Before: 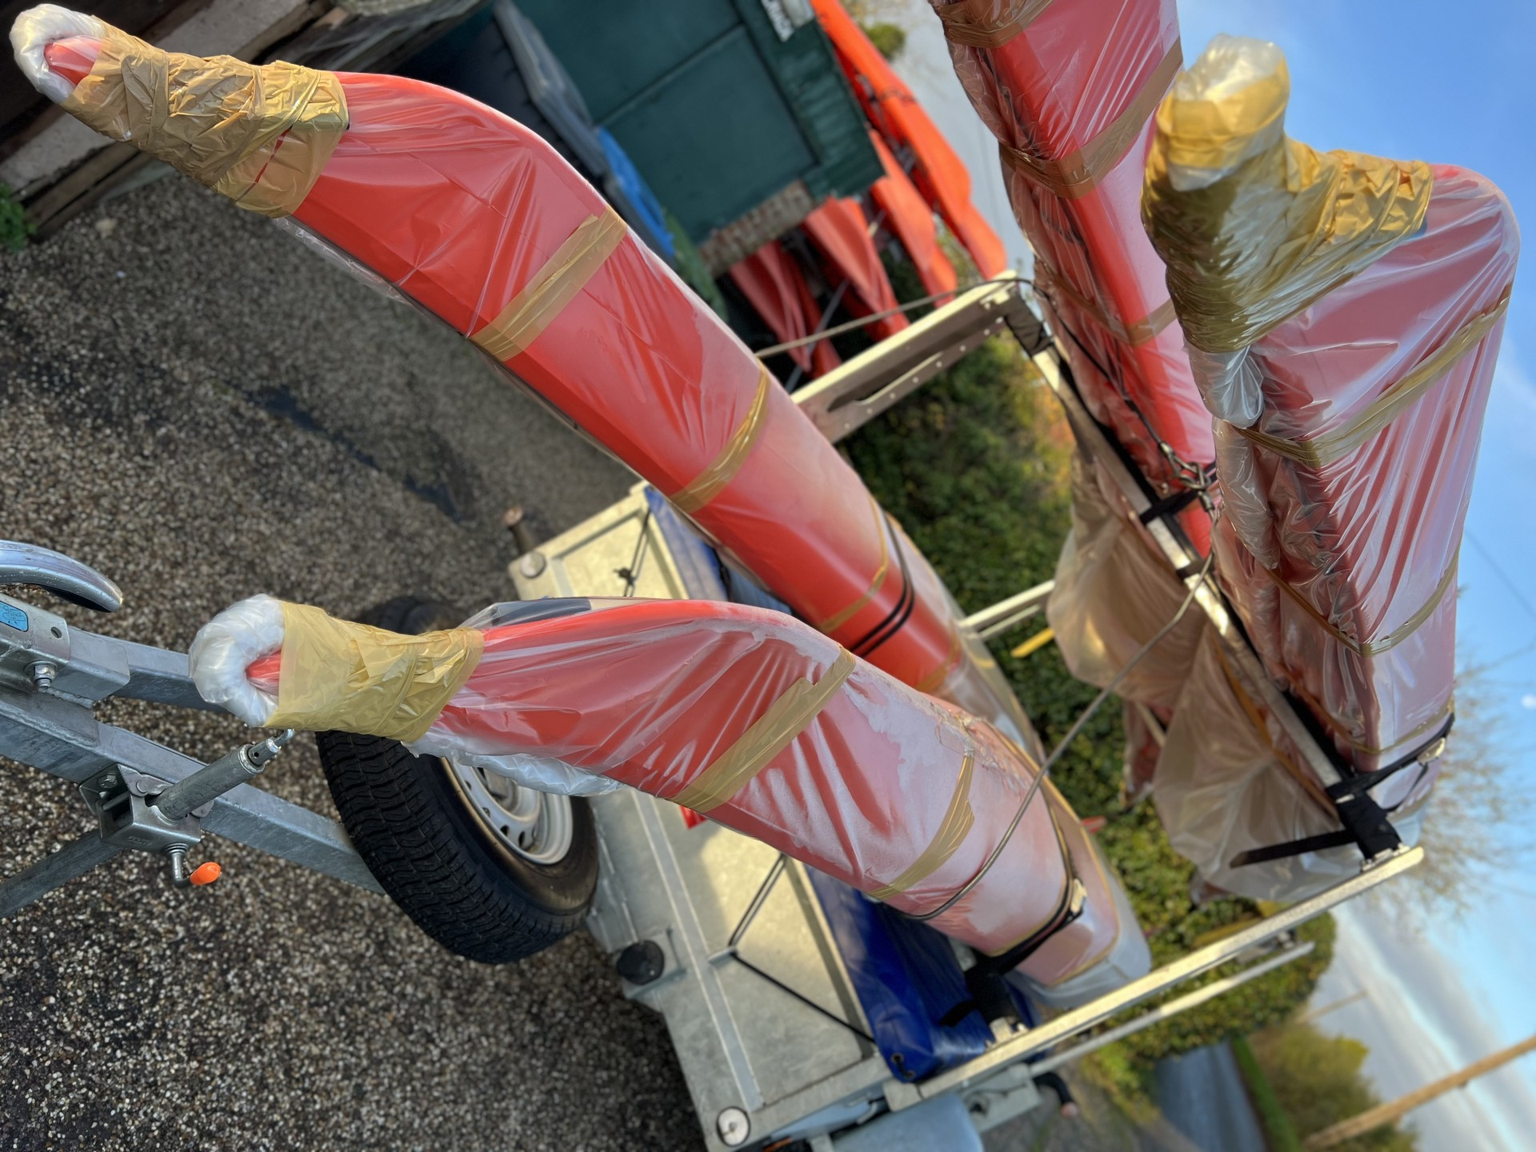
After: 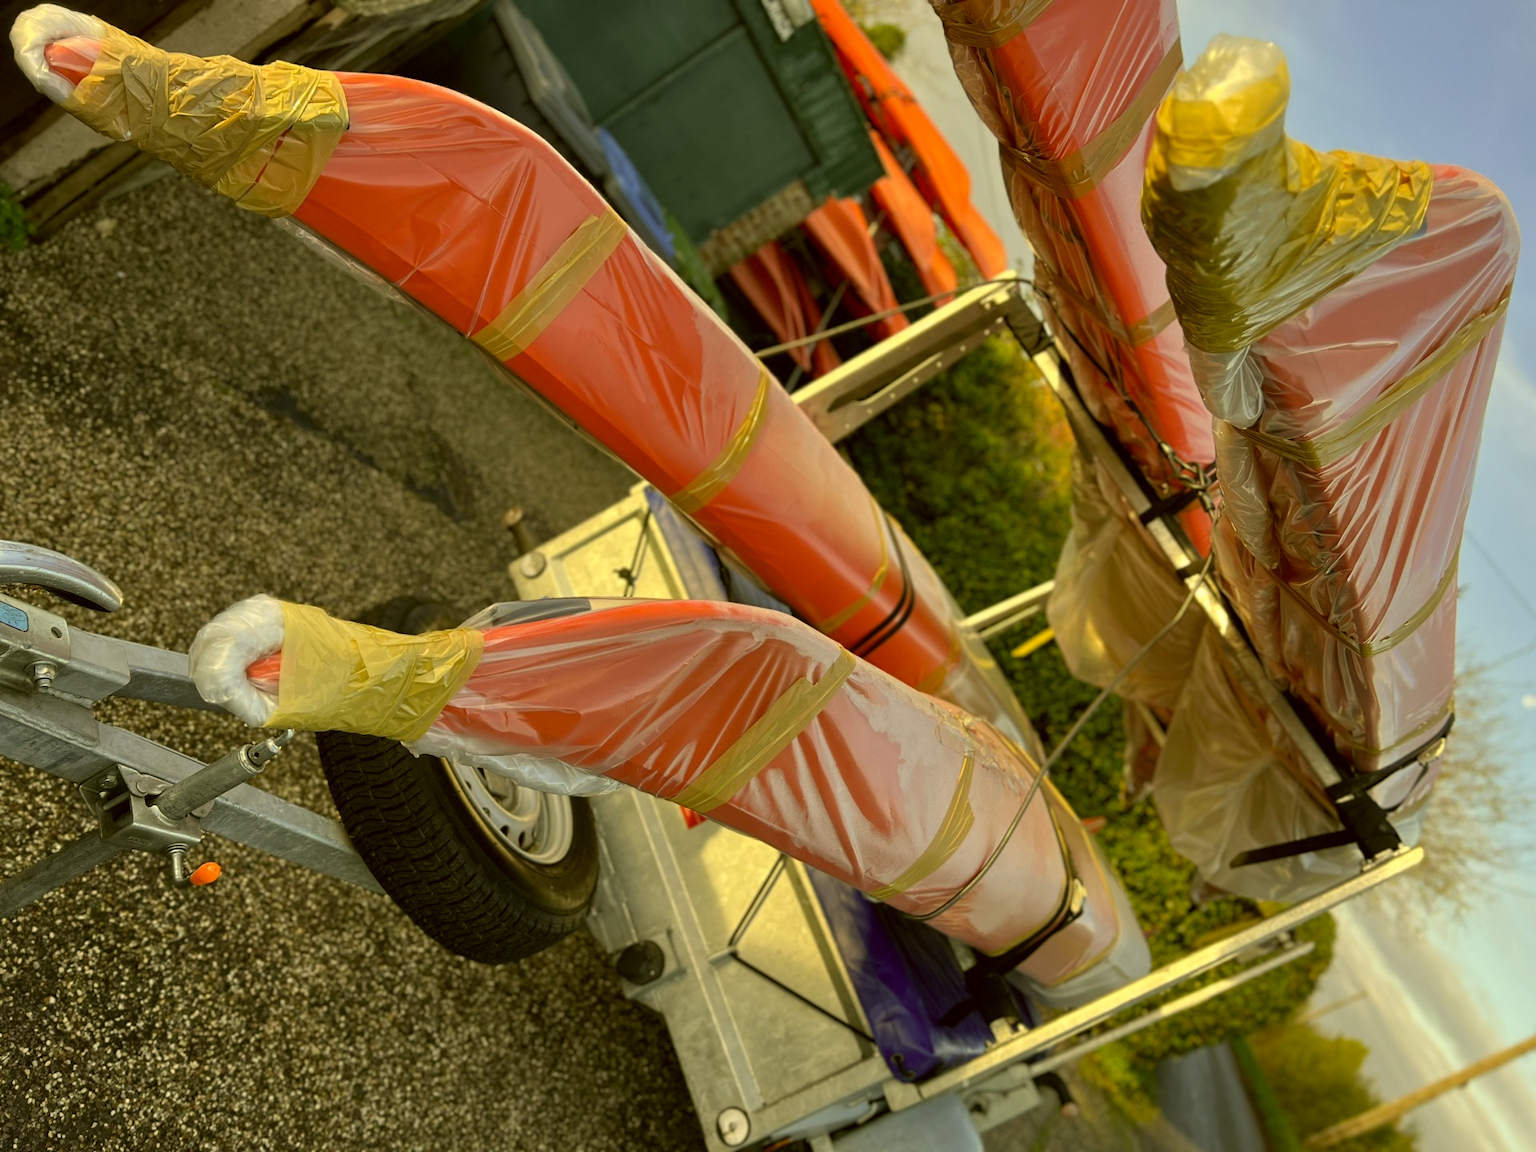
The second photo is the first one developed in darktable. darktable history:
color correction: highlights a* 0.16, highlights b* 28.78, shadows a* -0.246, shadows b* 21.6
